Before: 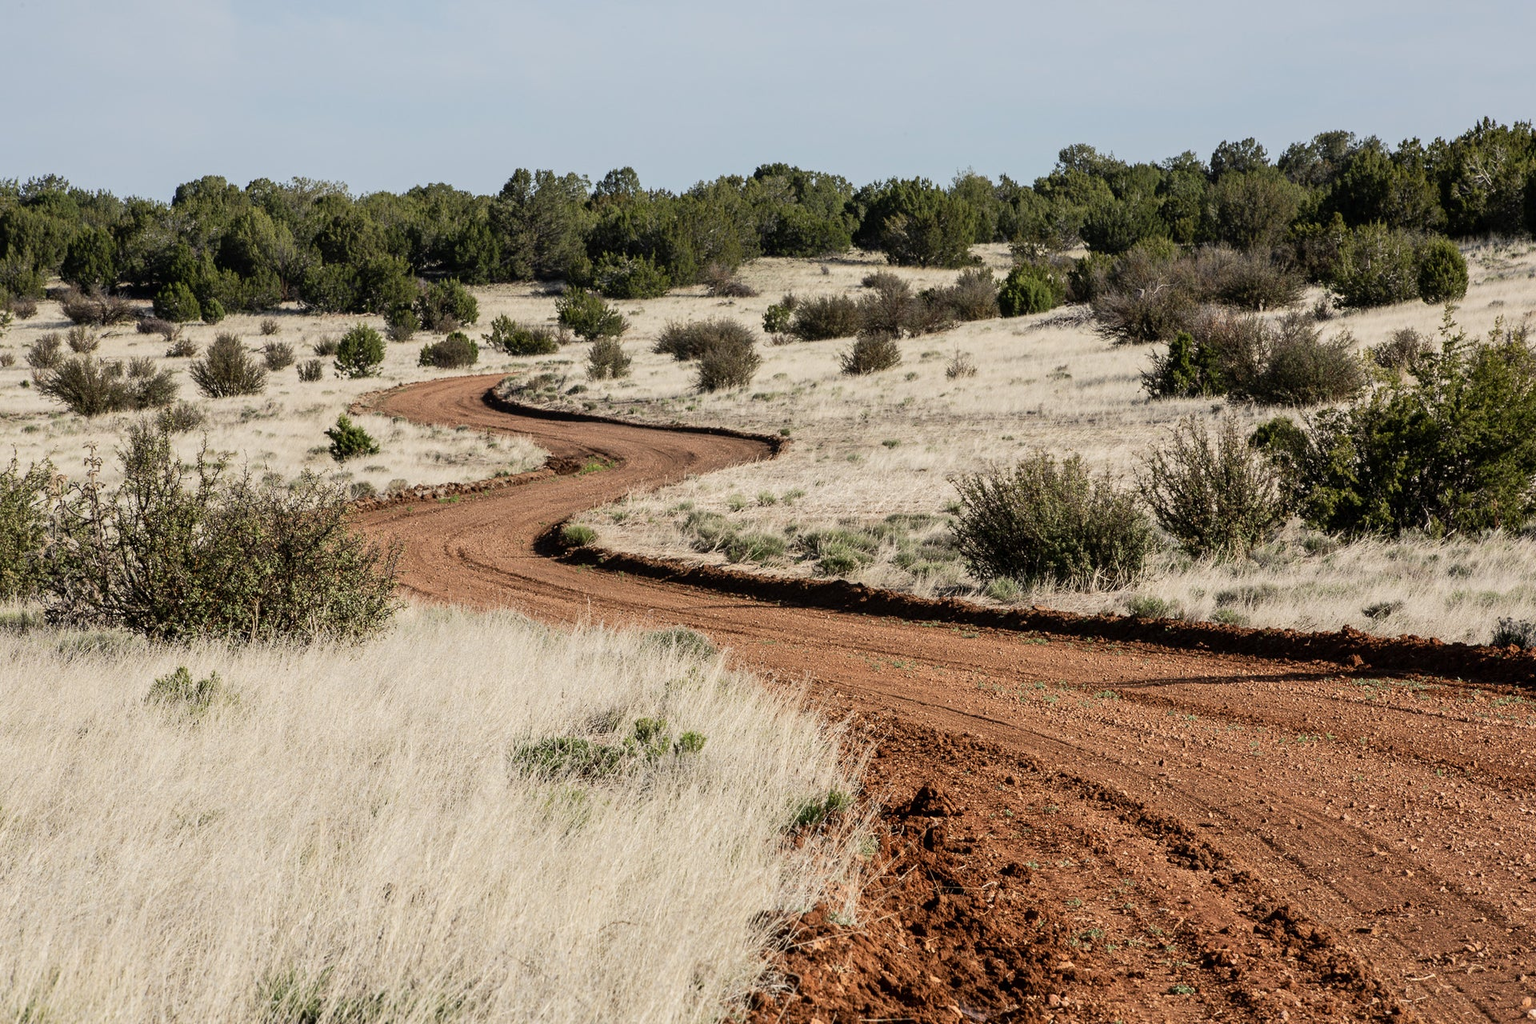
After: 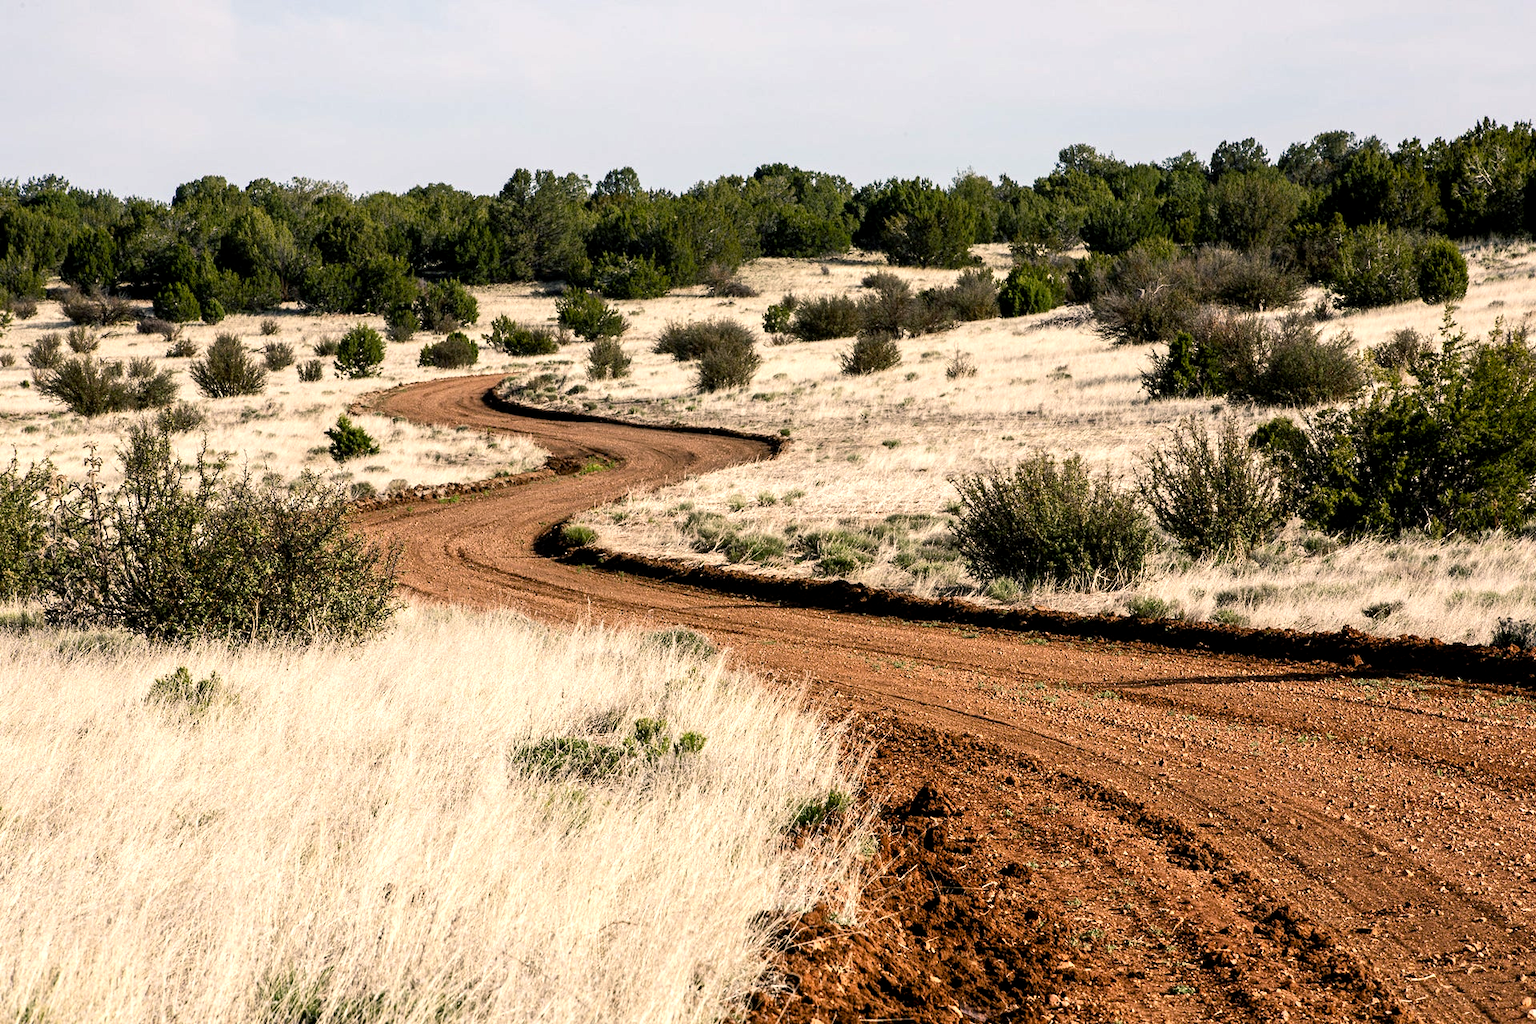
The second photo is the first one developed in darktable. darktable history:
color balance rgb: shadows lift › chroma 2%, shadows lift › hue 185.64°, power › luminance 1.48%, highlights gain › chroma 3%, highlights gain › hue 54.51°, global offset › luminance -0.4%, perceptual saturation grading › highlights -18.47%, perceptual saturation grading › mid-tones 6.62%, perceptual saturation grading › shadows 28.22%, perceptual brilliance grading › highlights 15.68%, perceptual brilliance grading › shadows -14.29%, global vibrance 25.96%, contrast 6.45%
